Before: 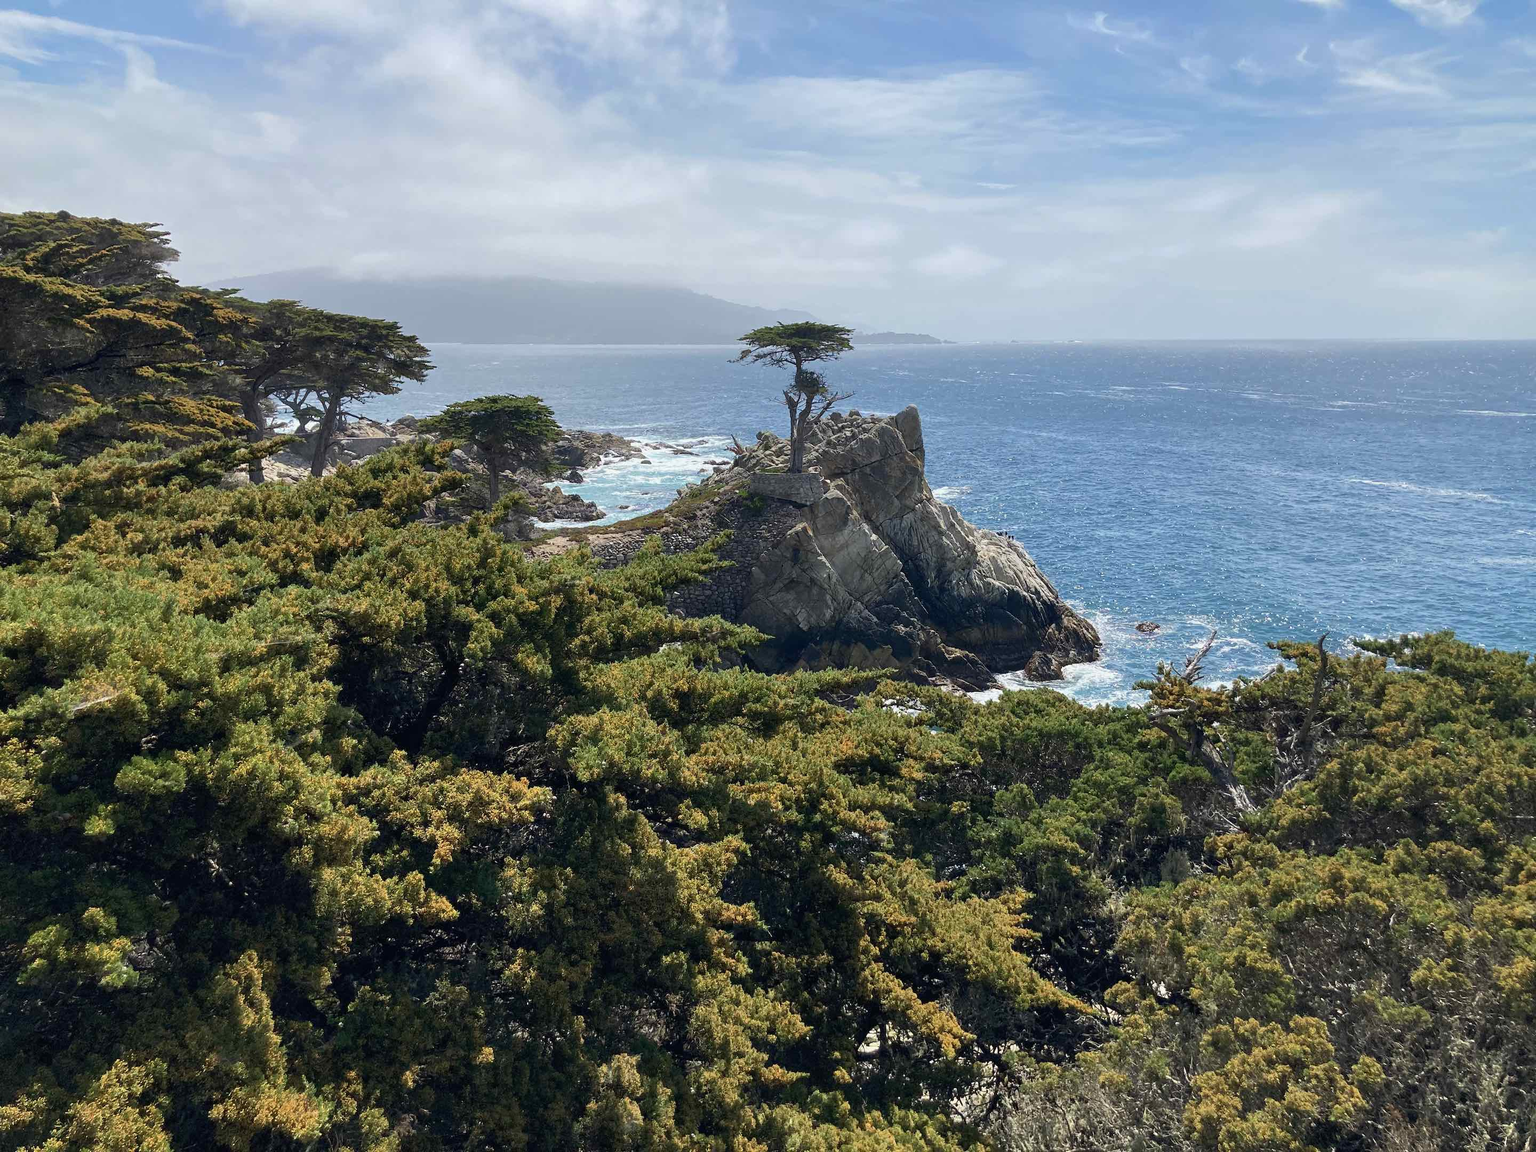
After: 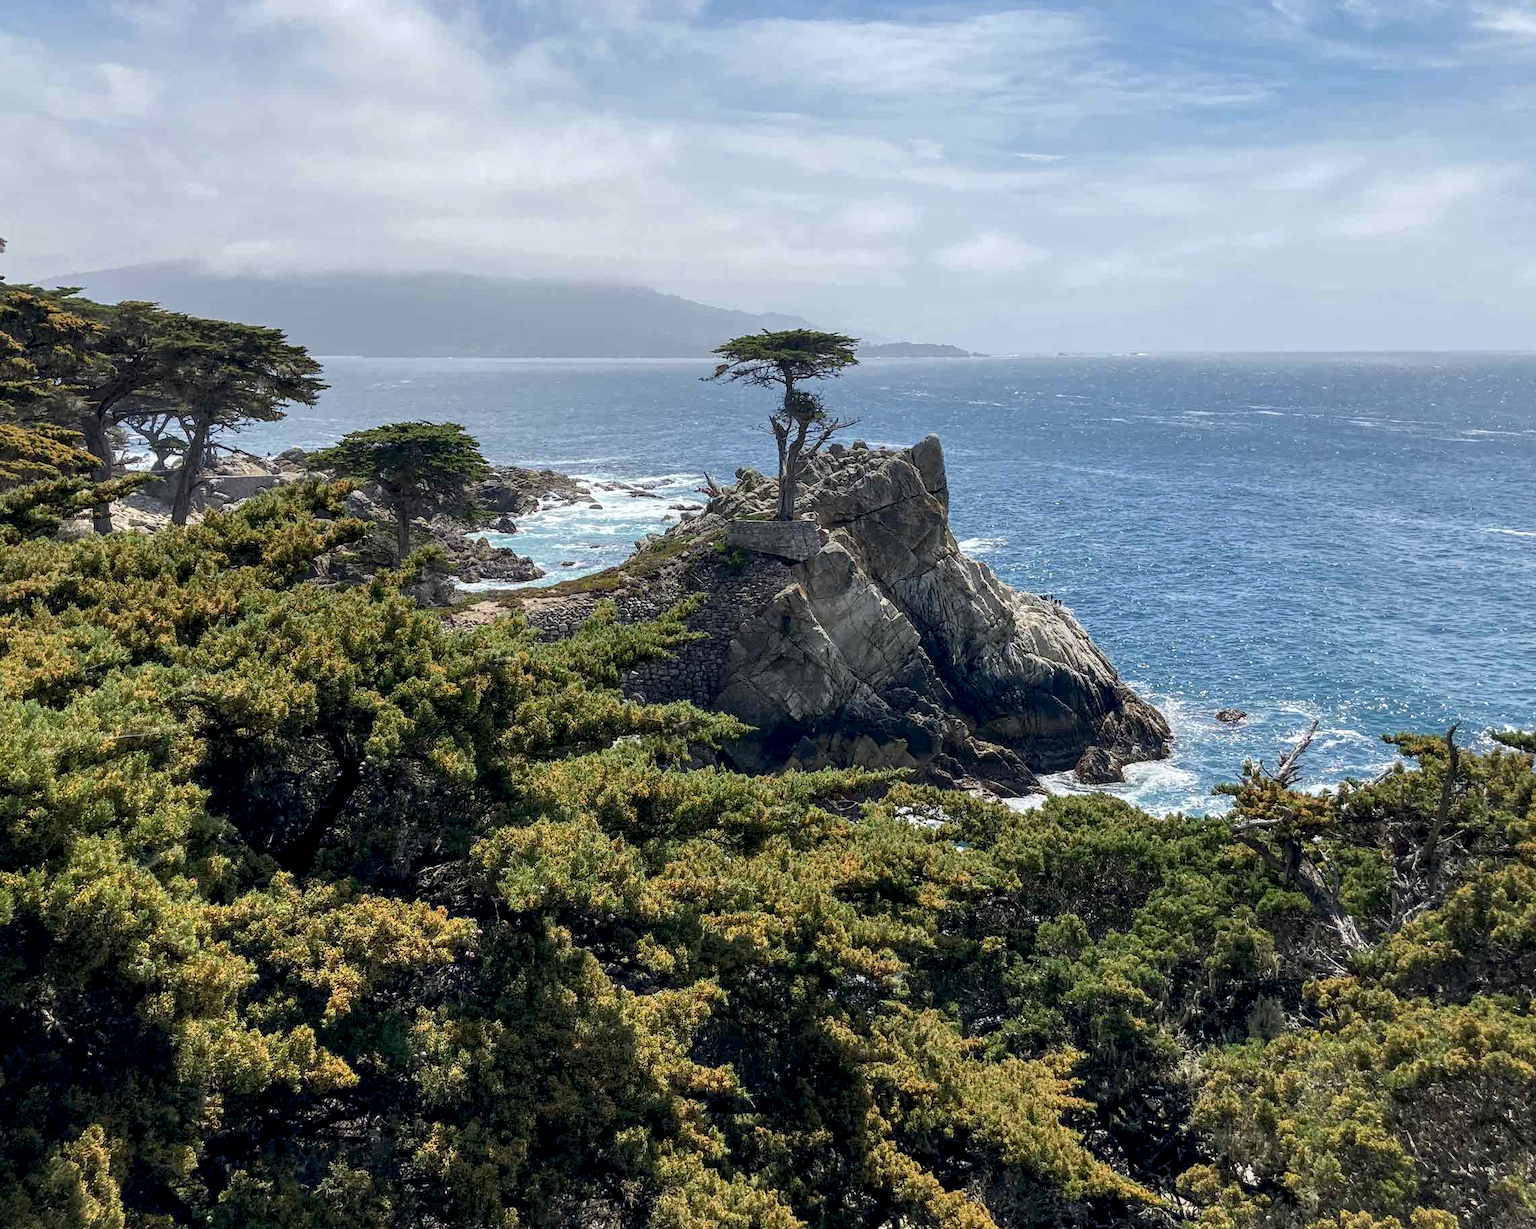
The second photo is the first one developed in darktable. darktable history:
crop: left 11.432%, top 5.39%, right 9.556%, bottom 10.259%
local contrast: detail 130%
